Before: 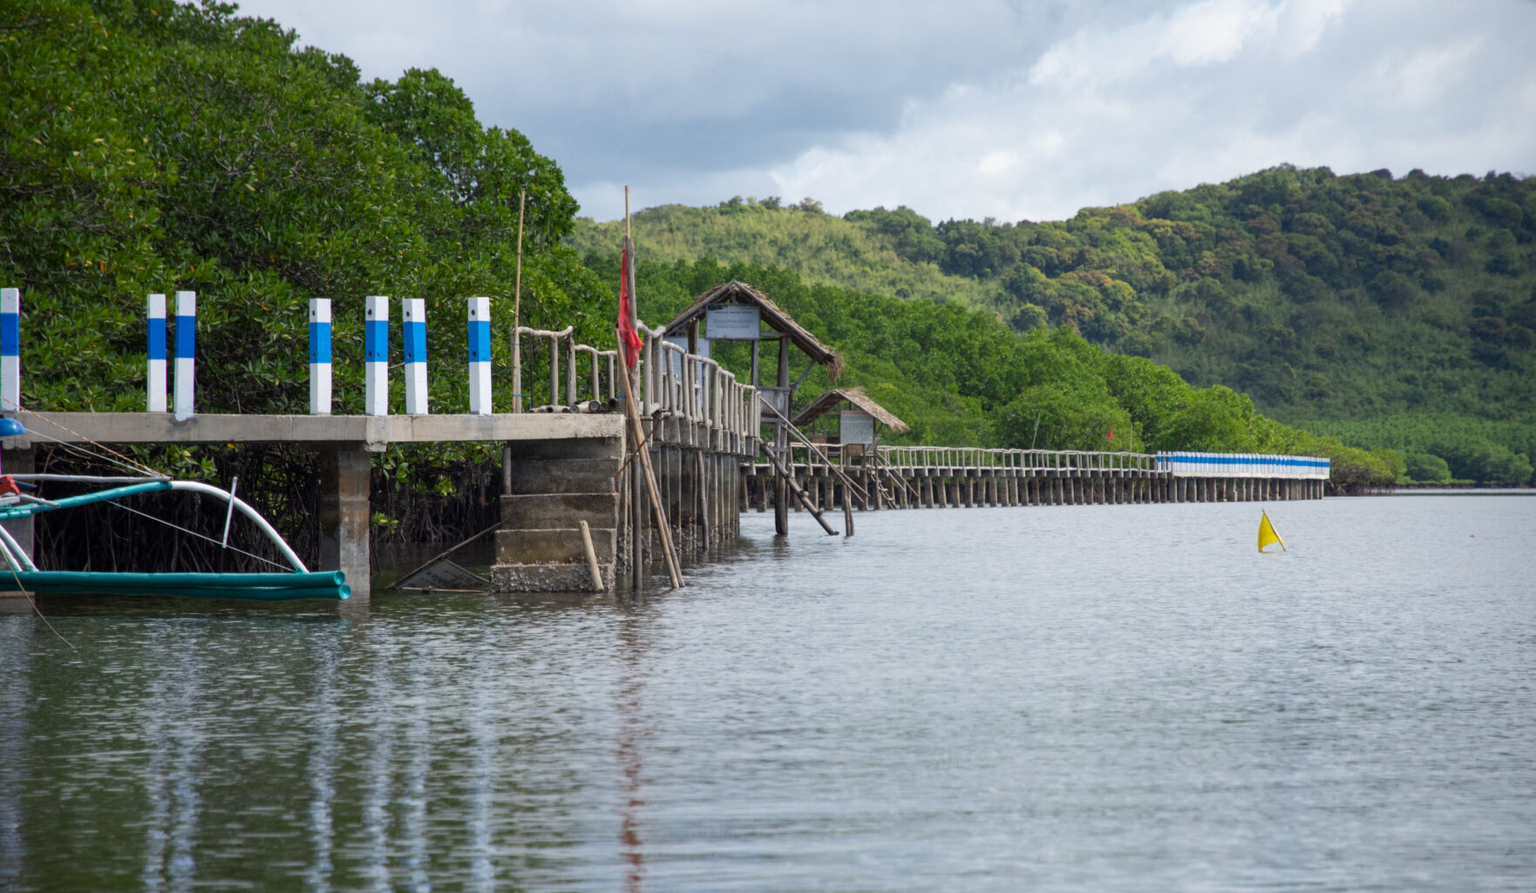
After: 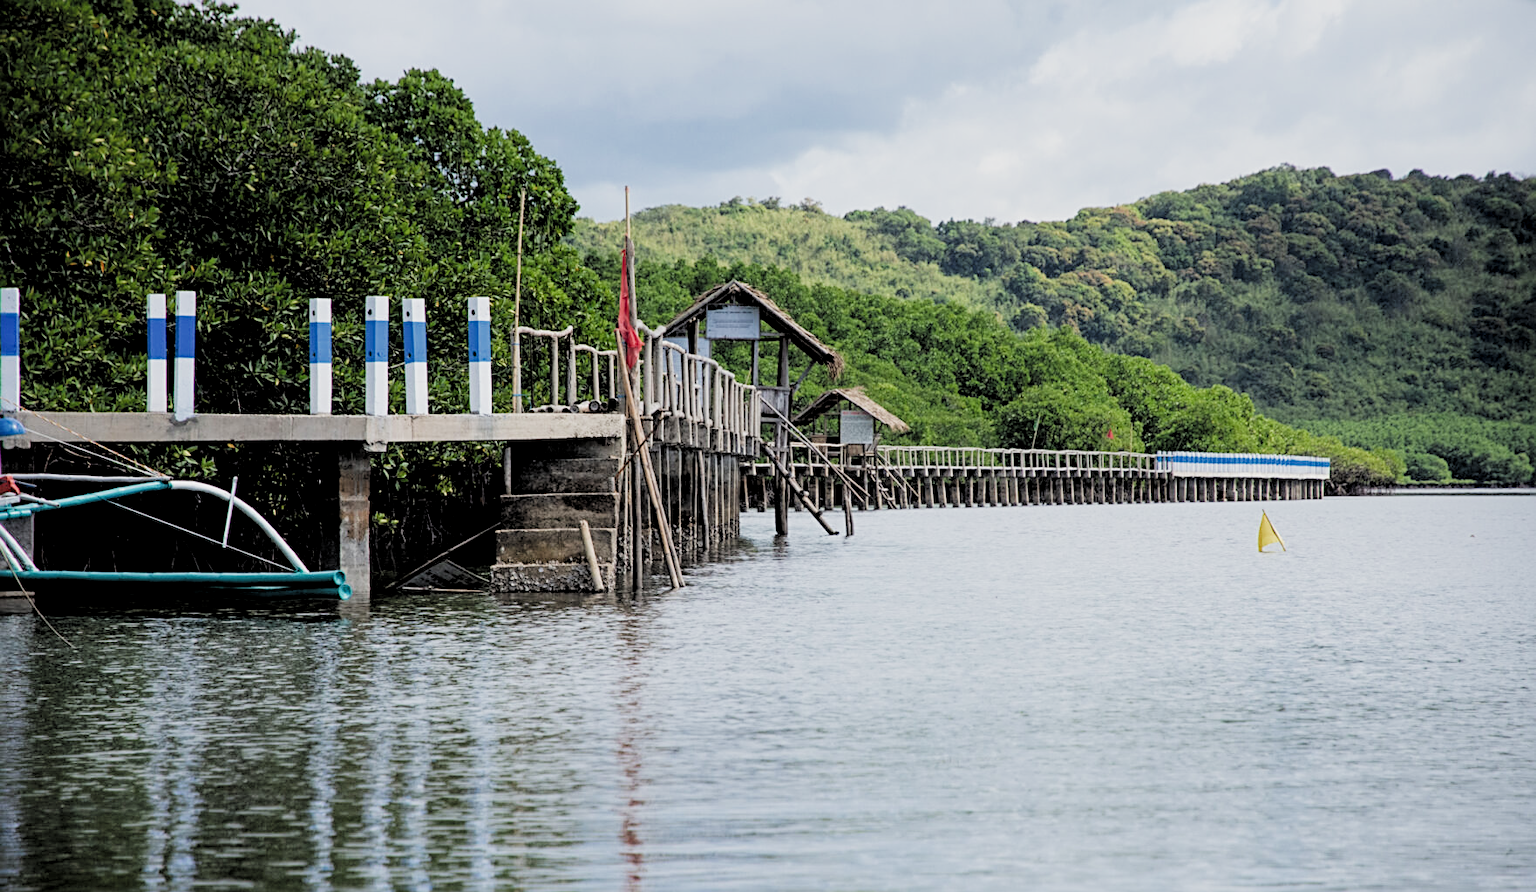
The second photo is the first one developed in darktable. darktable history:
sharpen: radius 2.788
tone equalizer: -8 EV -0.76 EV, -7 EV -0.713 EV, -6 EV -0.562 EV, -5 EV -0.396 EV, -3 EV 0.398 EV, -2 EV 0.6 EV, -1 EV 0.683 EV, +0 EV 0.78 EV
local contrast: highlights 103%, shadows 103%, detail 120%, midtone range 0.2
filmic rgb: black relative exposure -4.26 EV, white relative exposure 4.56 EV, threshold 6 EV, hardness 2.37, contrast 1.058, add noise in highlights 0.001, color science v3 (2019), use custom middle-gray values true, contrast in highlights soft, enable highlight reconstruction true
